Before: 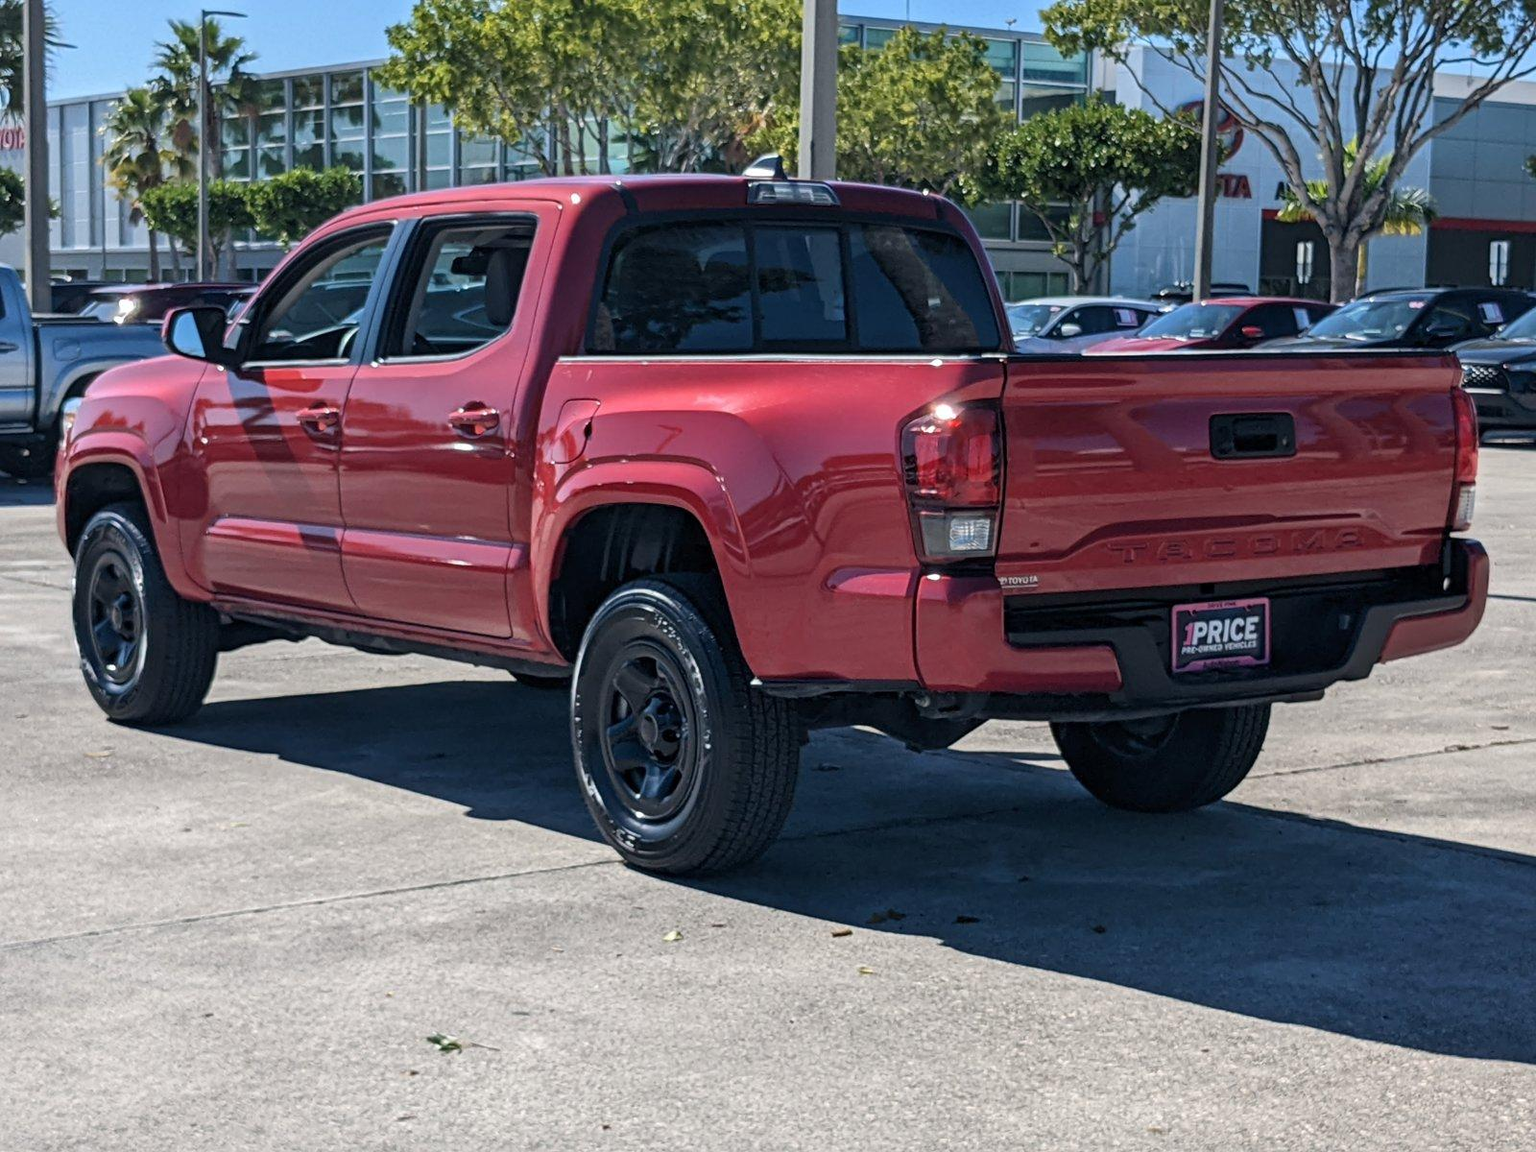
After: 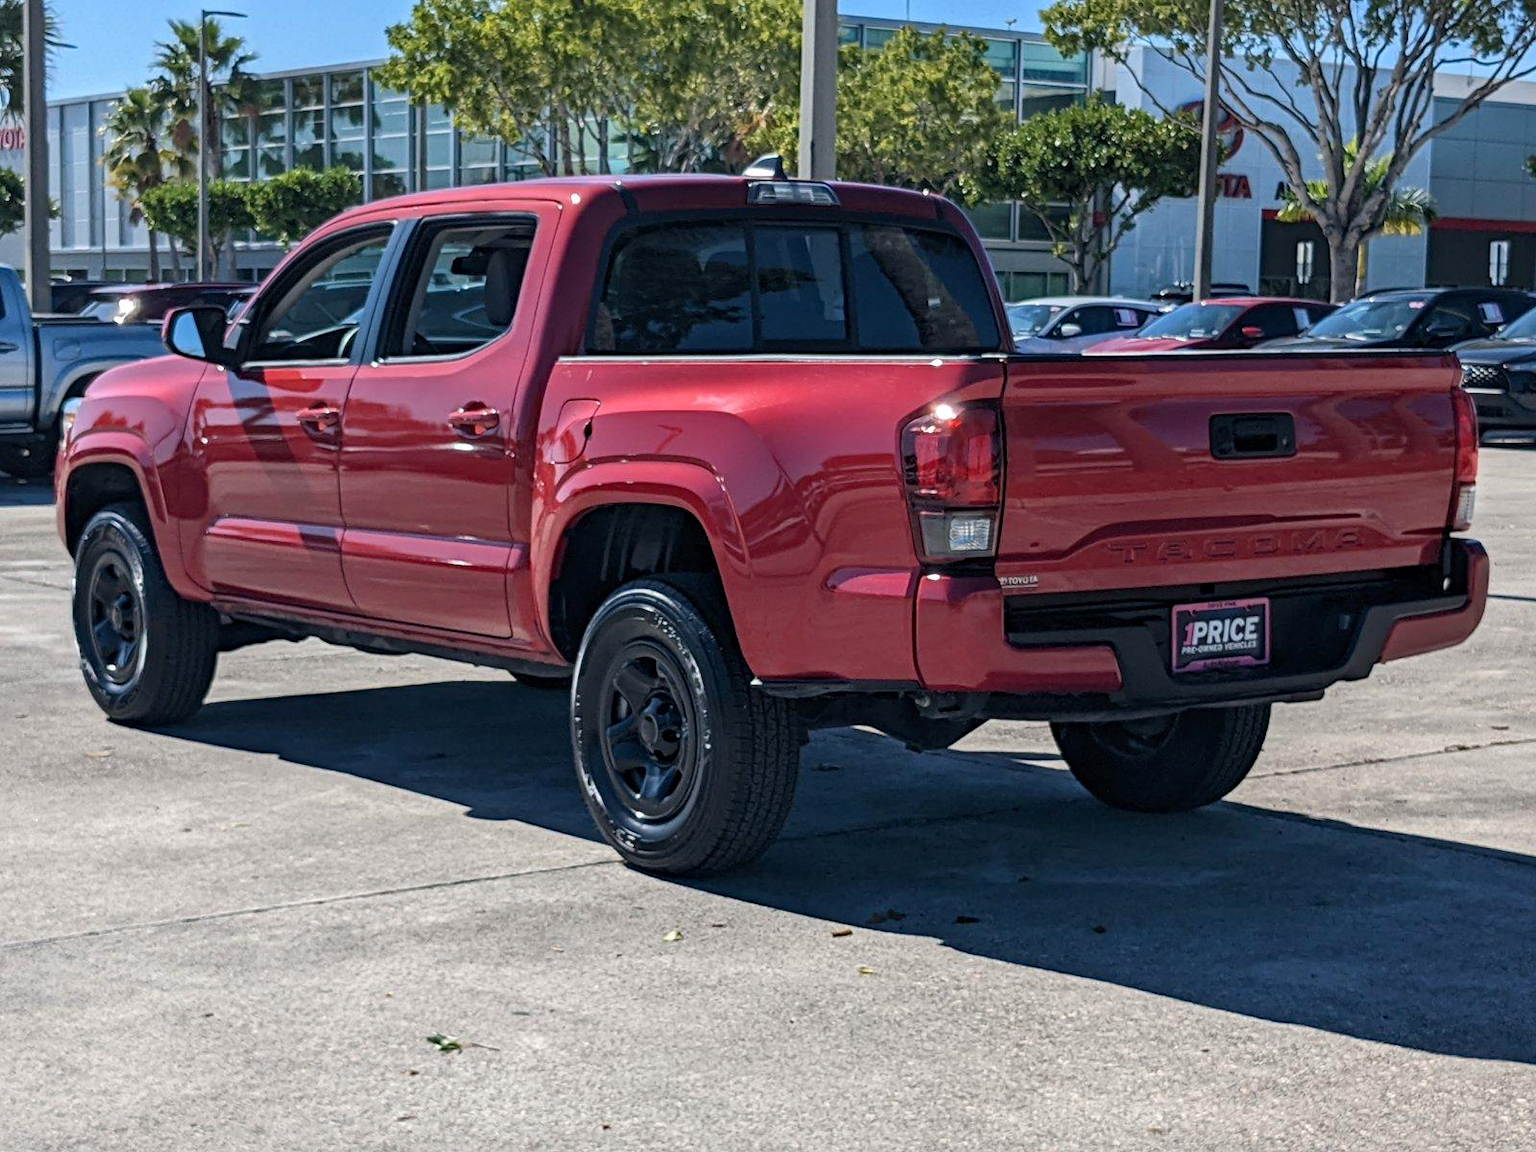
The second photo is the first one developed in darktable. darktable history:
haze removal: strength 0.126, distance 0.249, compatibility mode true, adaptive false
